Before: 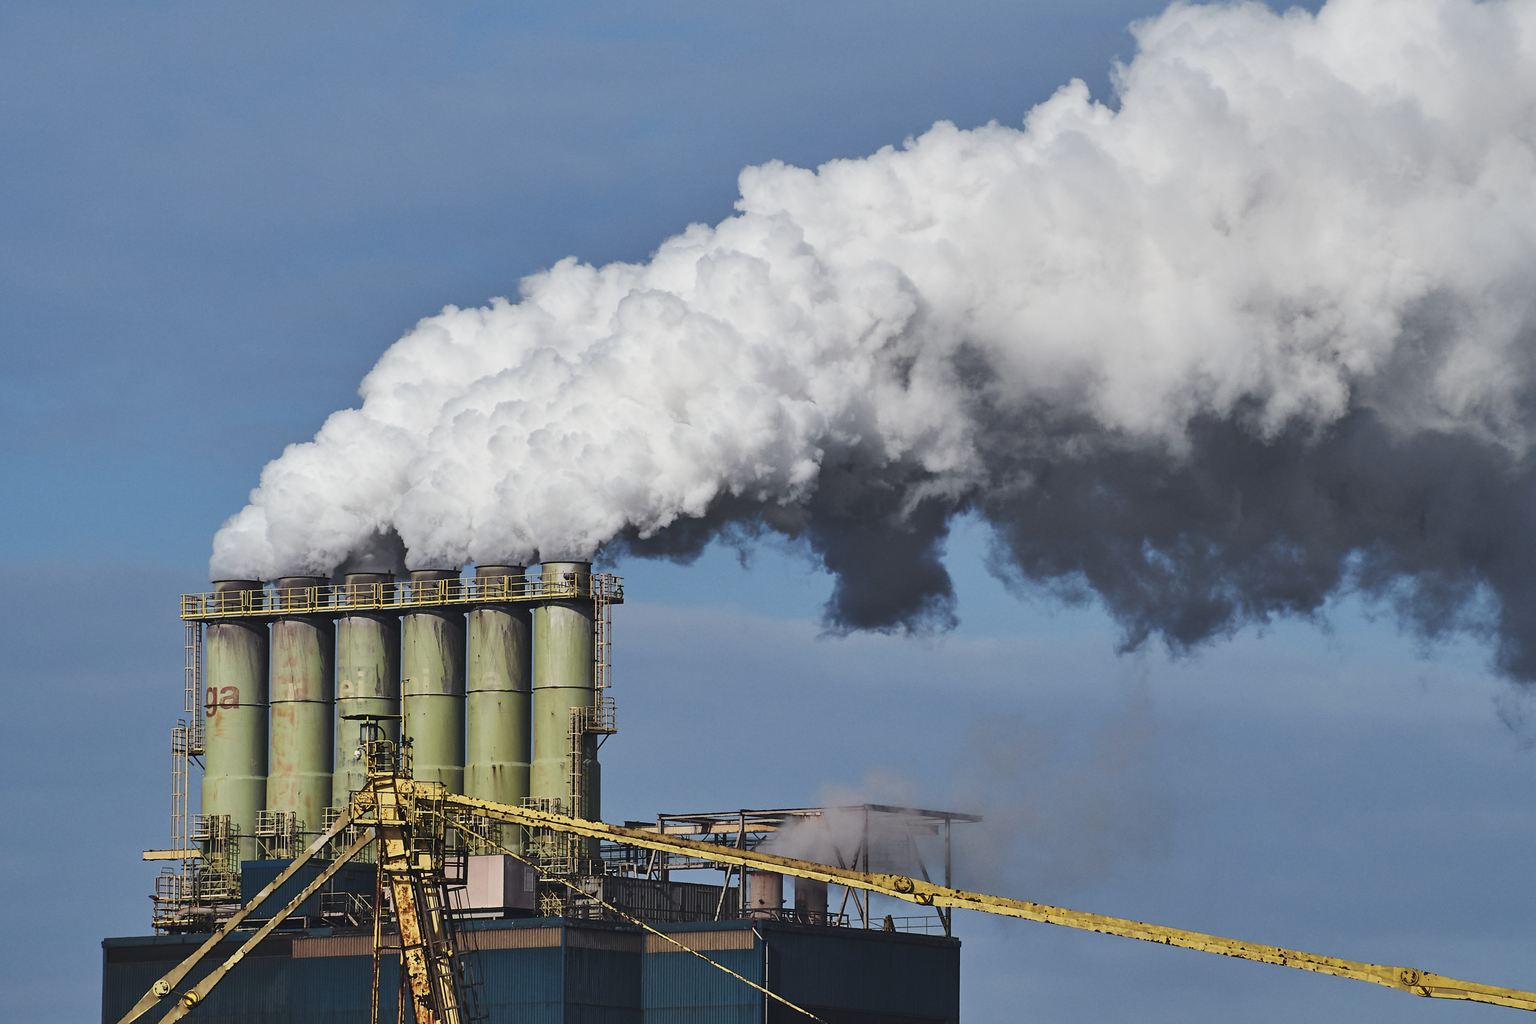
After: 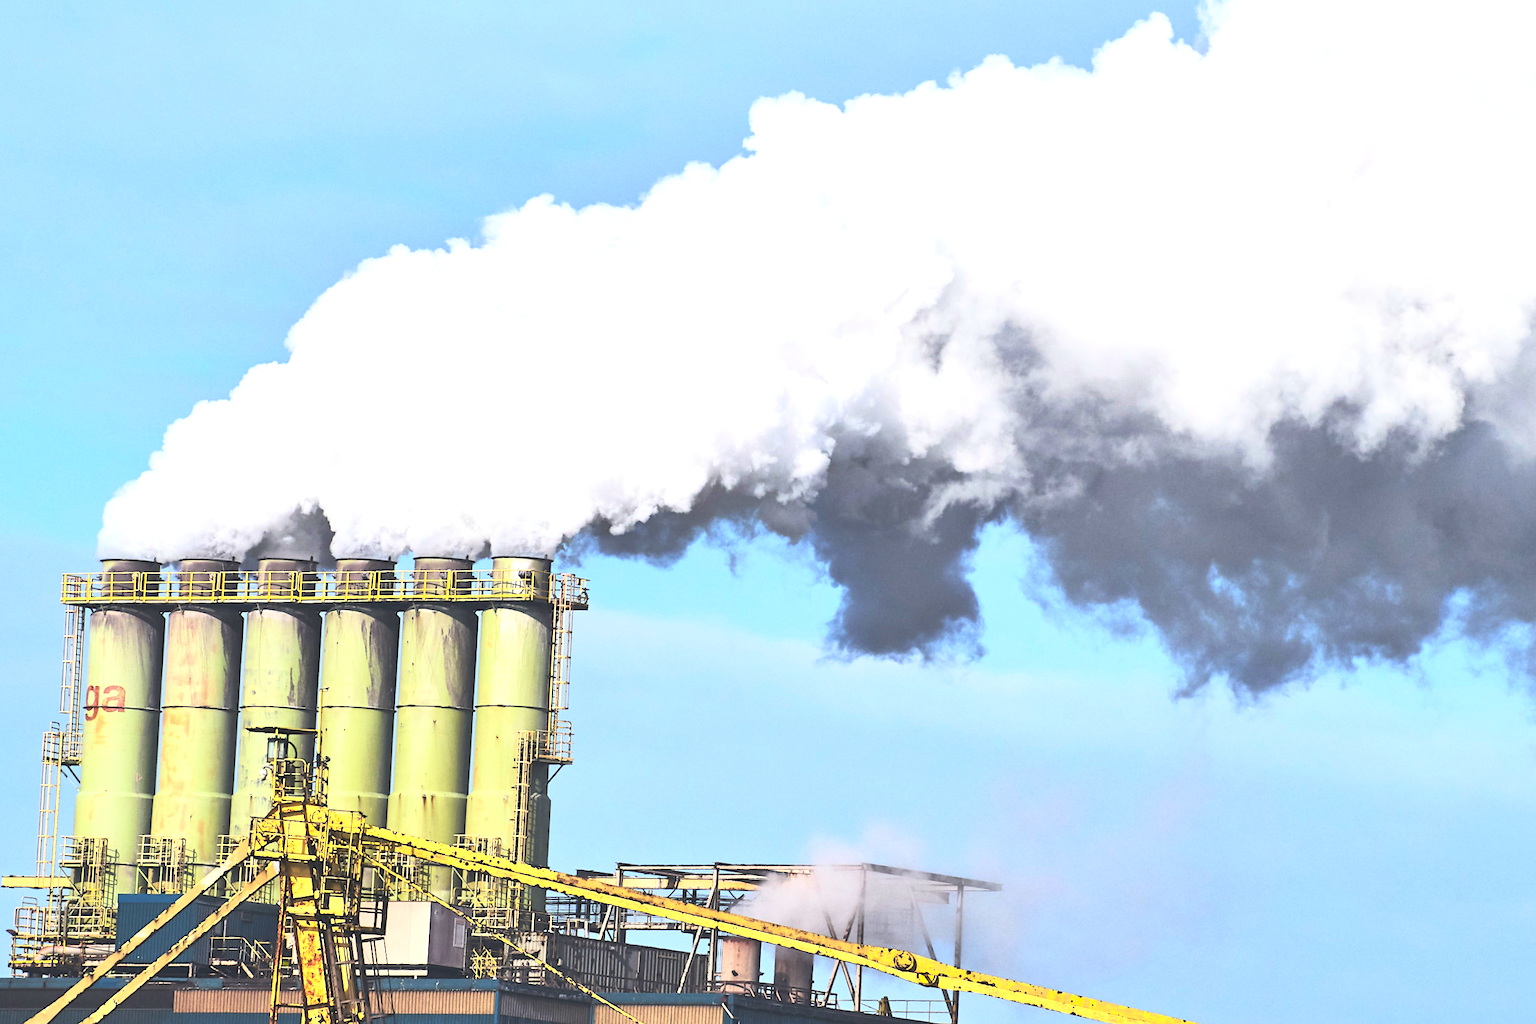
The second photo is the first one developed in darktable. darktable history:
crop and rotate: angle -2.85°, left 5.104%, top 5.172%, right 4.714%, bottom 4.6%
contrast brightness saturation: contrast 0.236, brightness 0.244, saturation 0.373
exposure: black level correction 0, exposure 1.2 EV, compensate highlight preservation false
